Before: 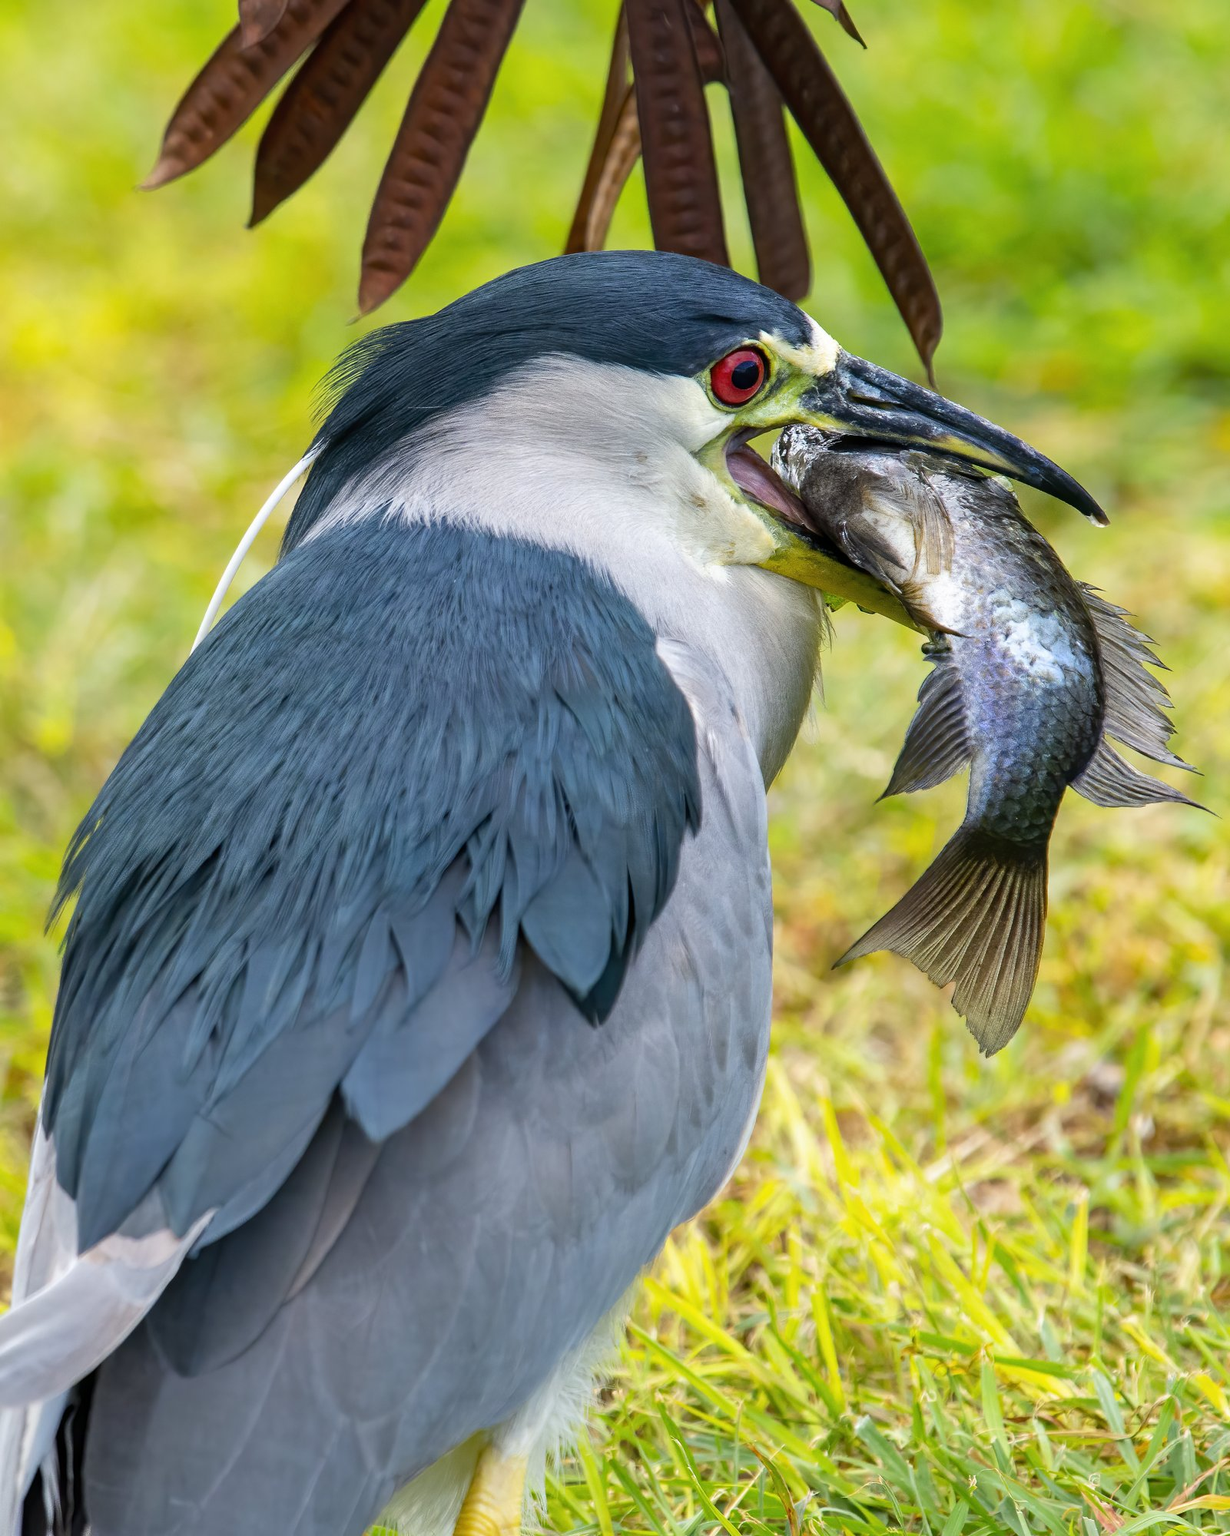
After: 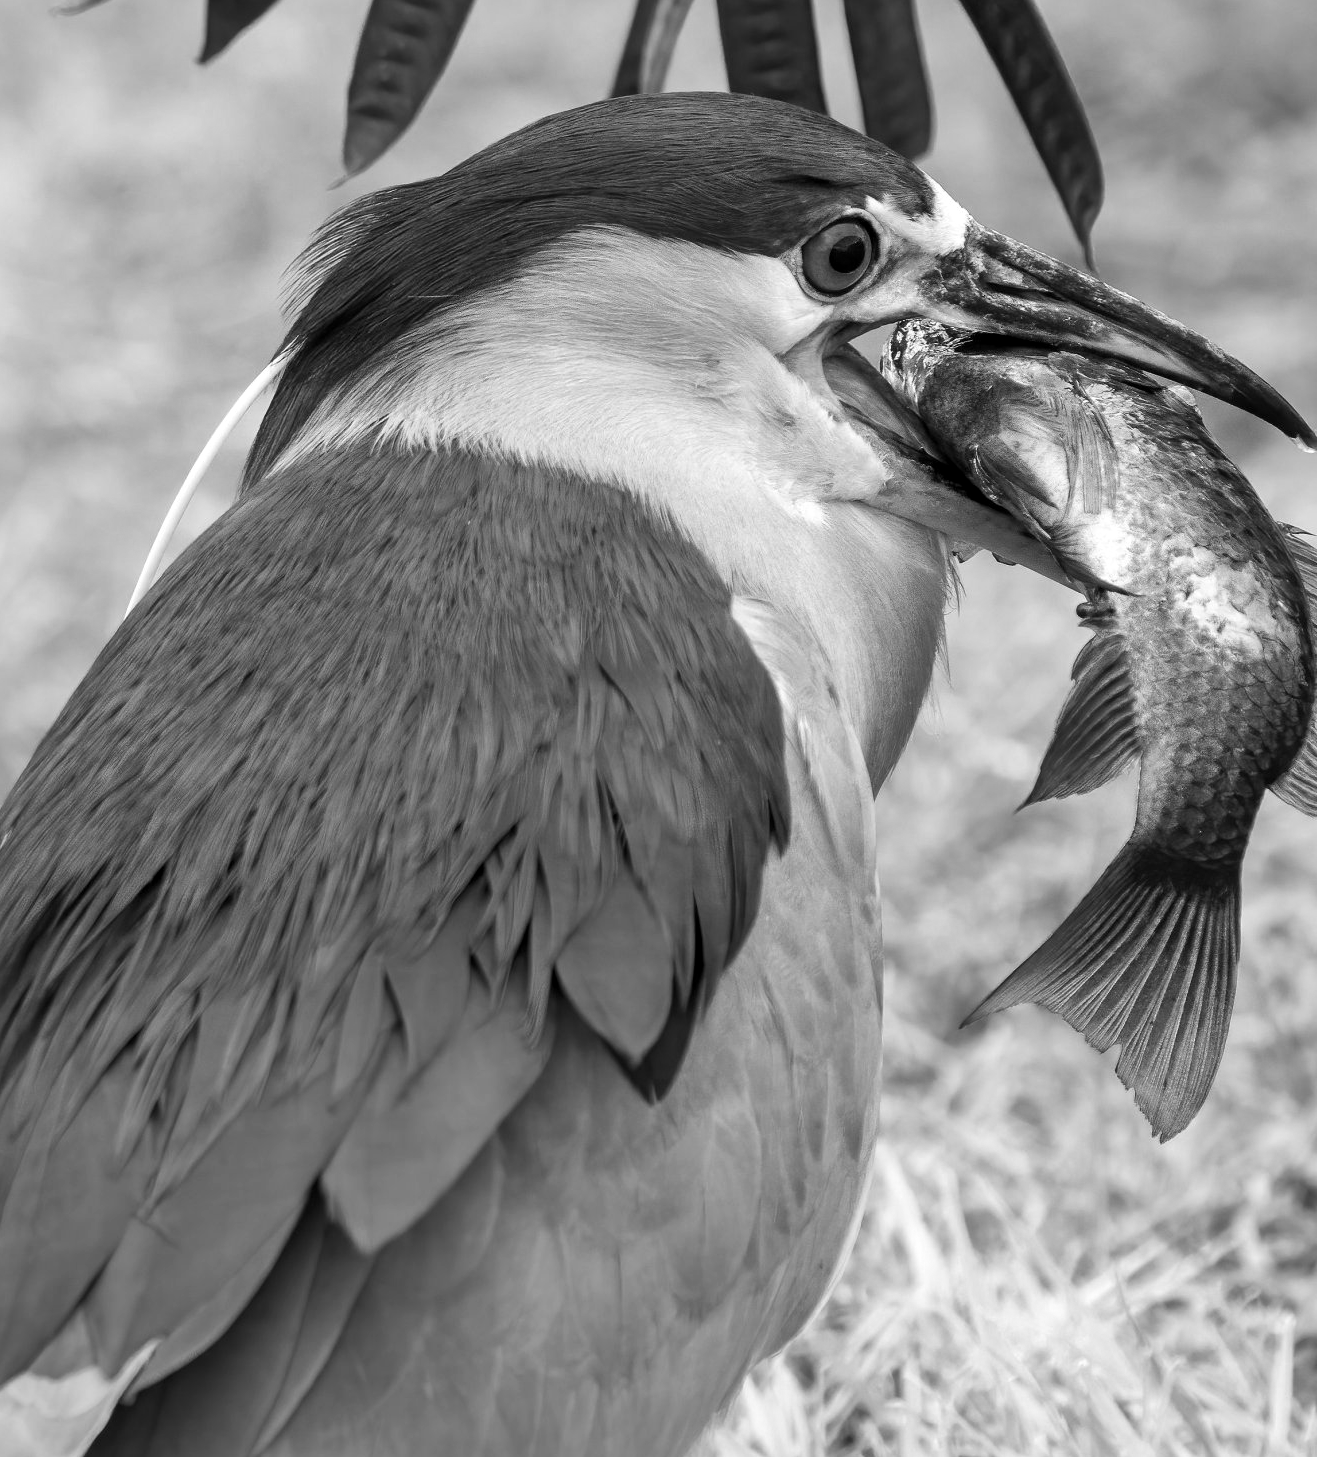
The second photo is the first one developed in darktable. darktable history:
color zones: curves: ch1 [(0, -0.014) (0.143, -0.013) (0.286, -0.013) (0.429, -0.016) (0.571, -0.019) (0.714, -0.015) (0.857, 0.002) (1, -0.014)]
local contrast: mode bilateral grid, contrast 20, coarseness 49, detail 120%, midtone range 0.2
crop: left 7.737%, top 11.732%, right 9.943%, bottom 15.401%
